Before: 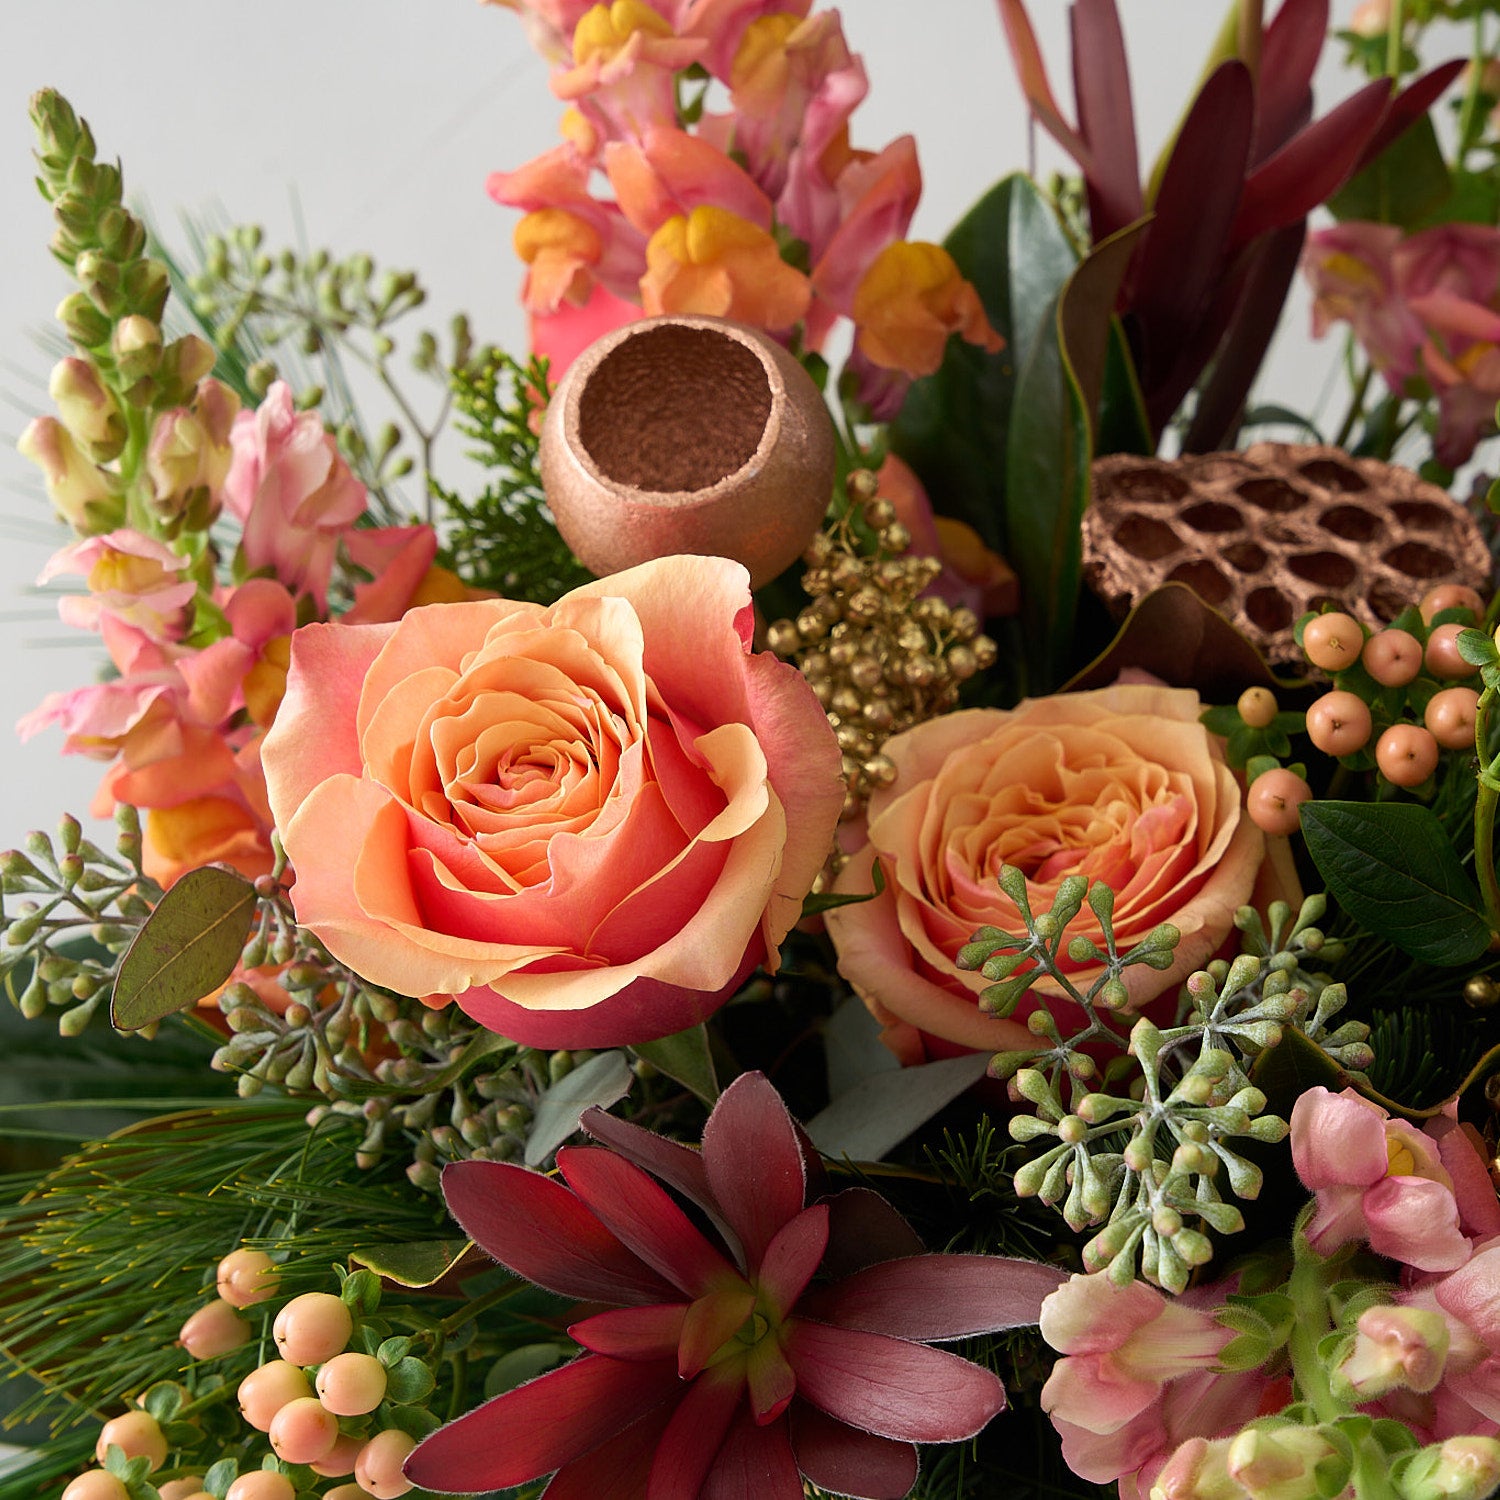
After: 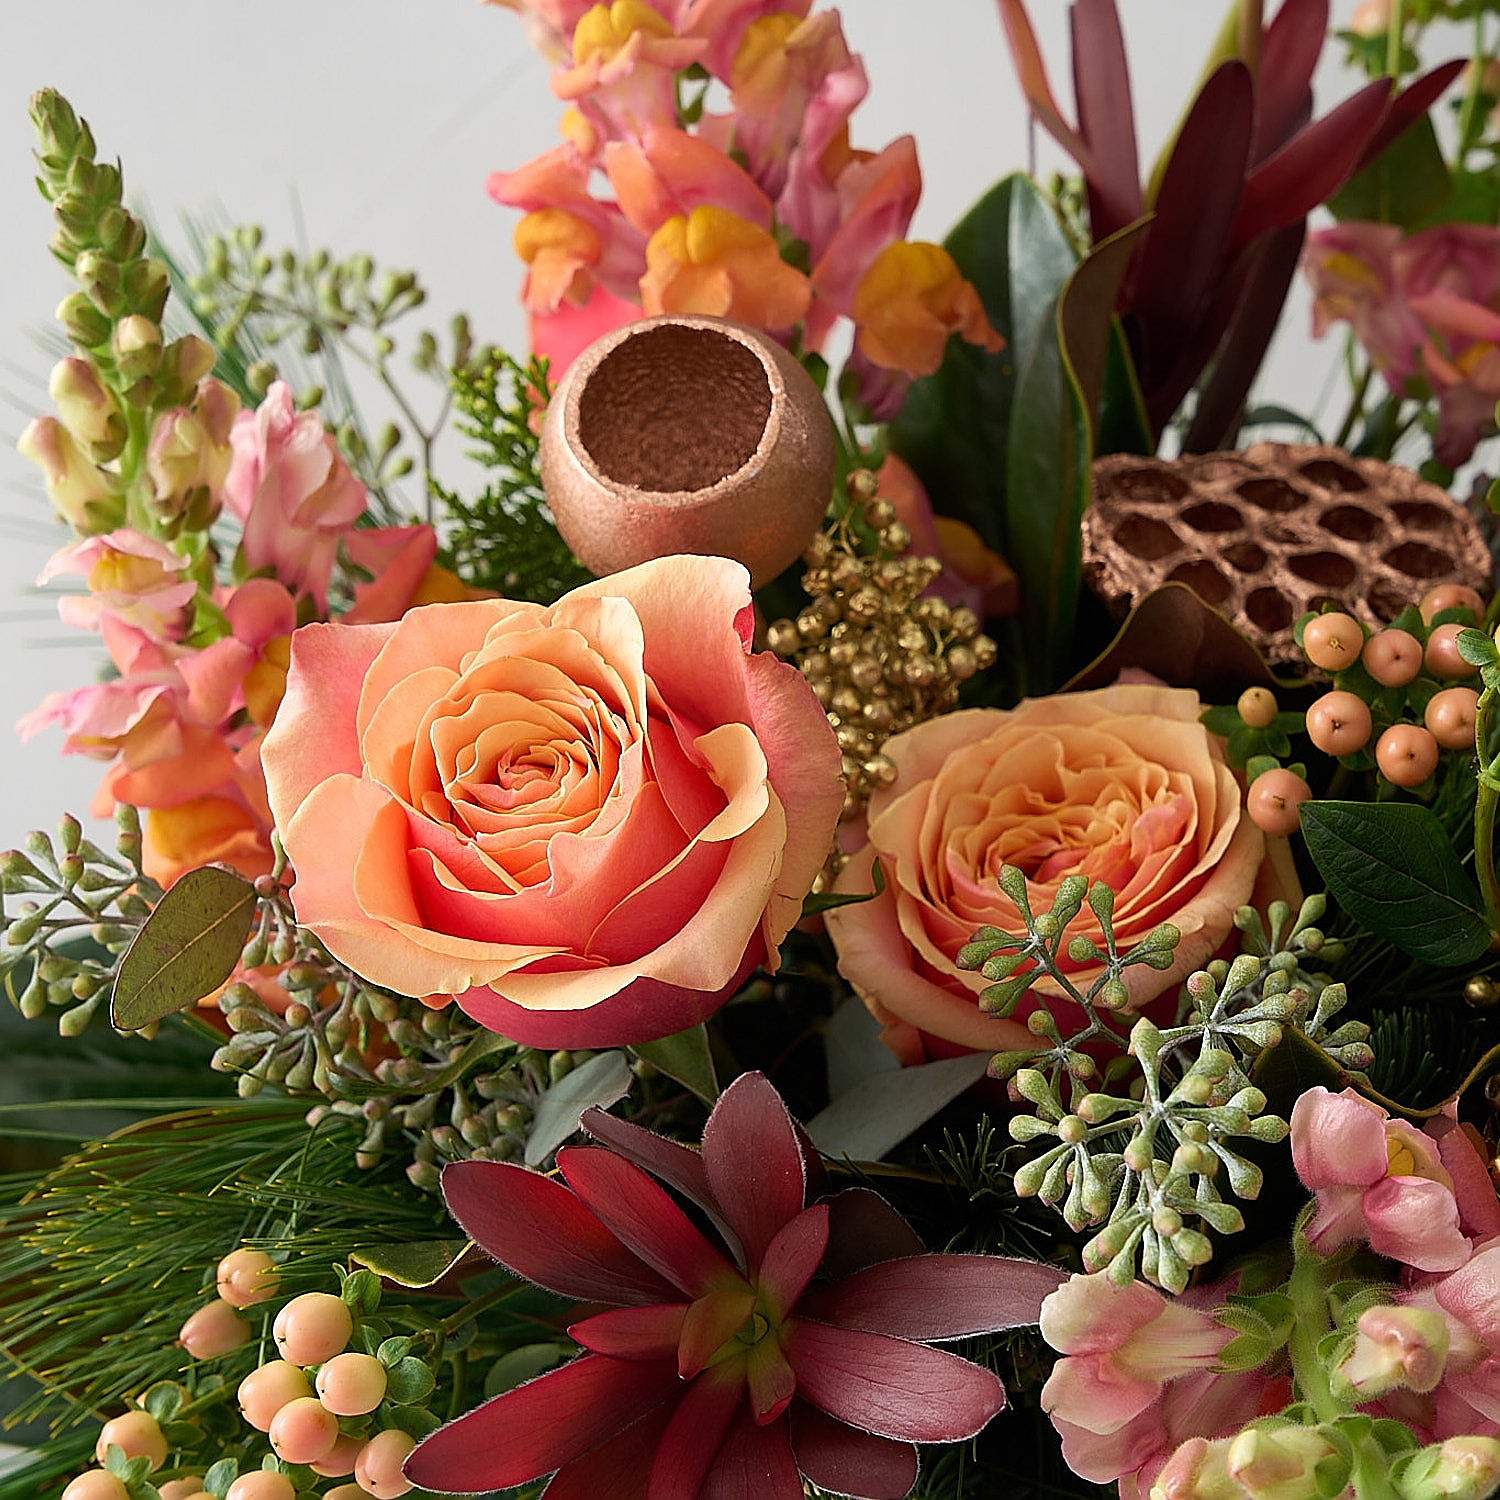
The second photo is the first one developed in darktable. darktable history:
sharpen: radius 1.397, amount 1.264, threshold 0.604
